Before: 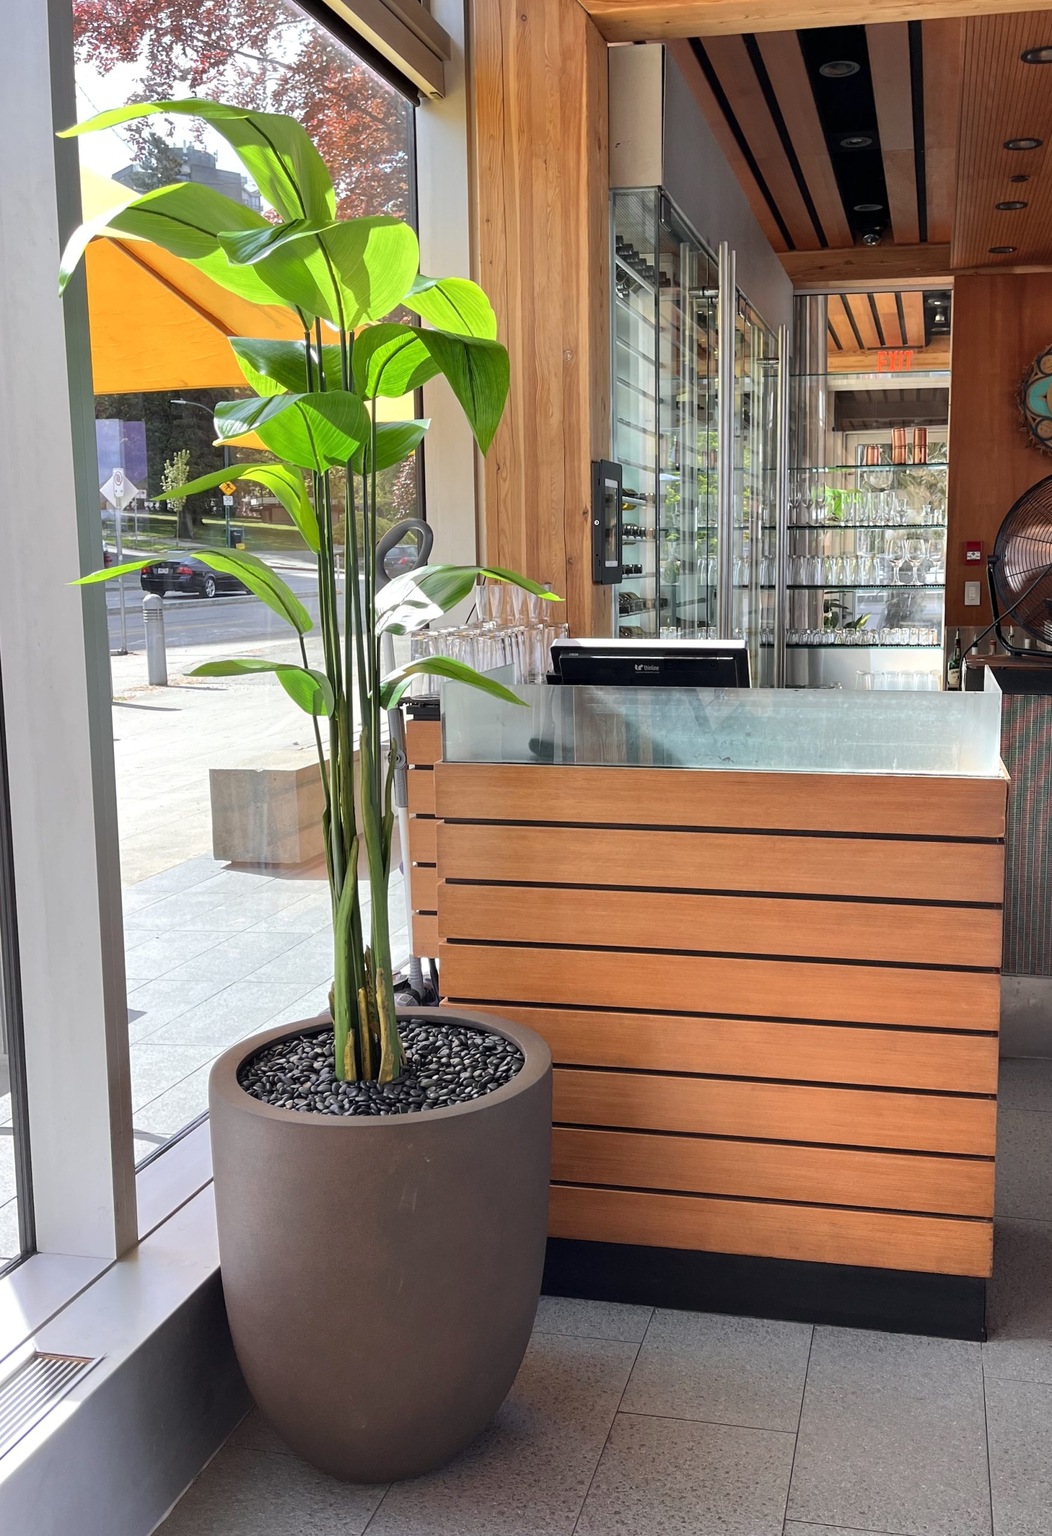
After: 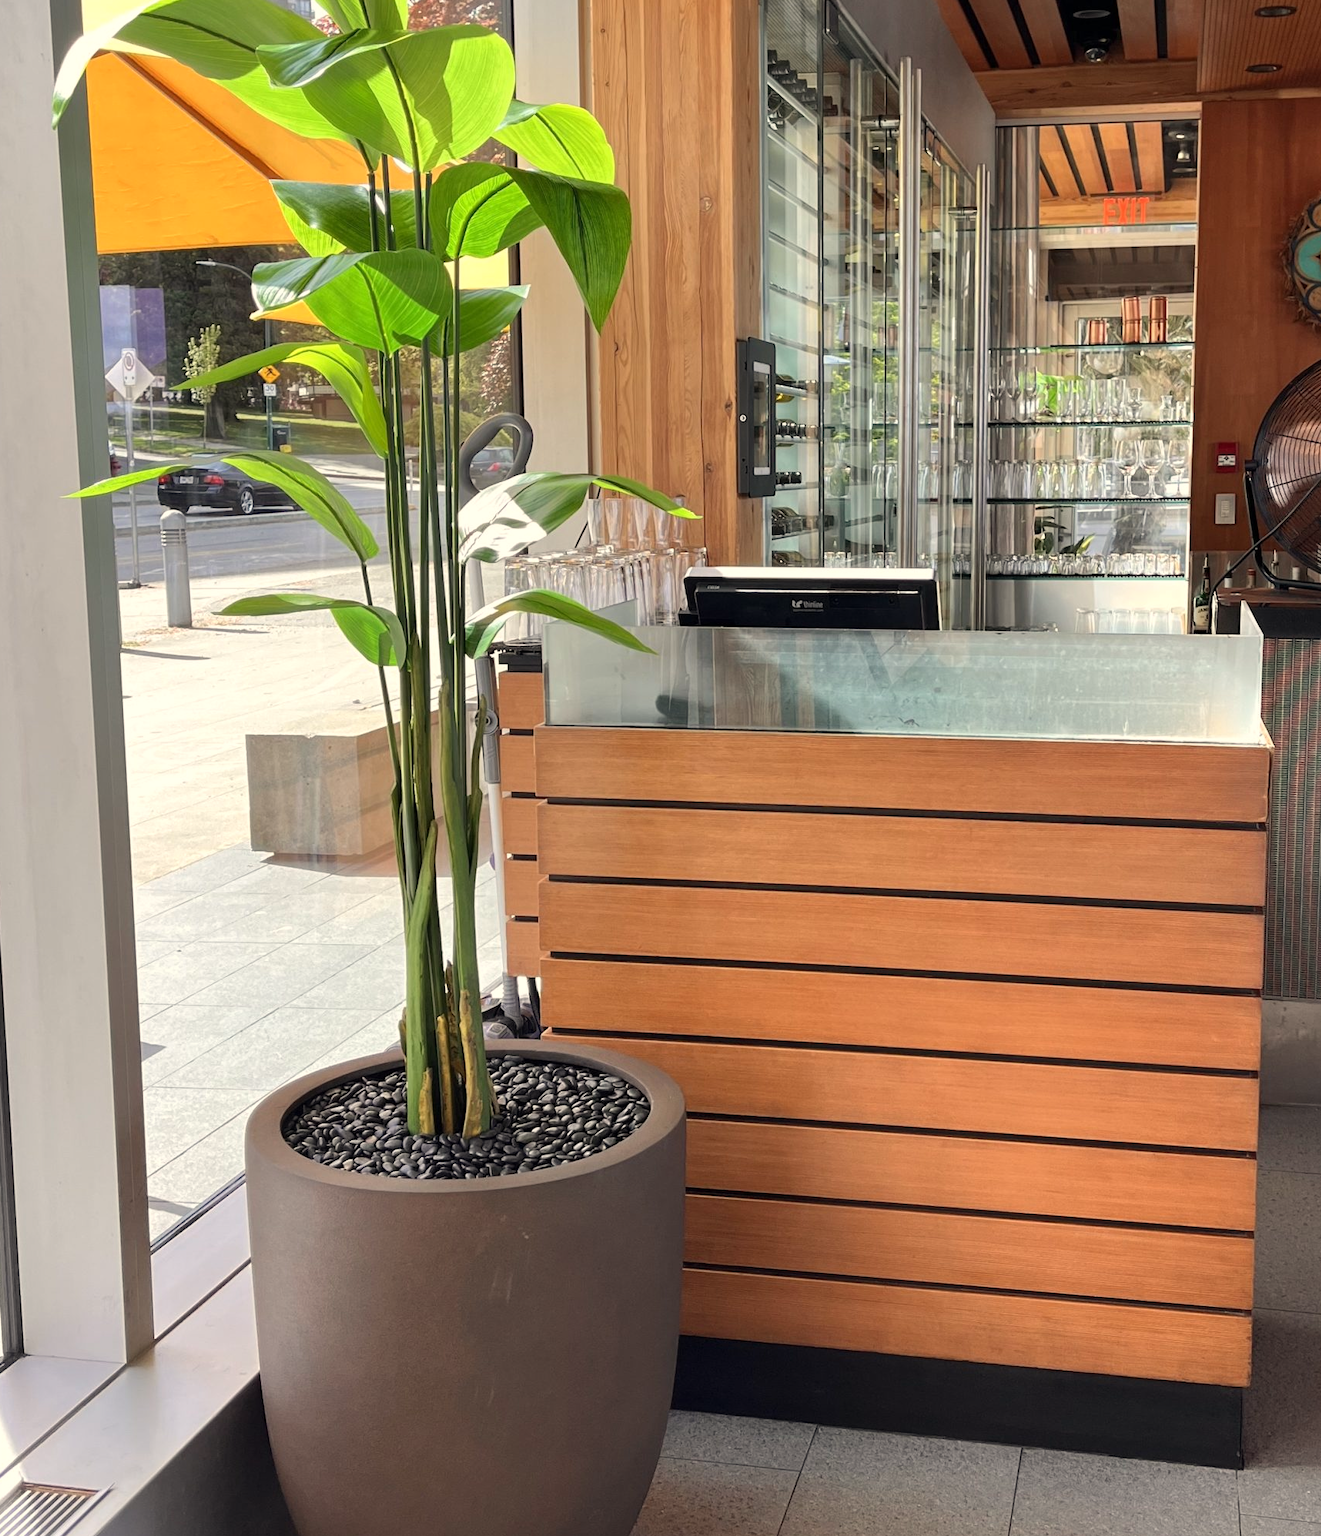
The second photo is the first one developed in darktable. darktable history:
crop and rotate: left 1.814%, top 12.818%, right 0.25%, bottom 9.225%
white balance: red 1.045, blue 0.932
